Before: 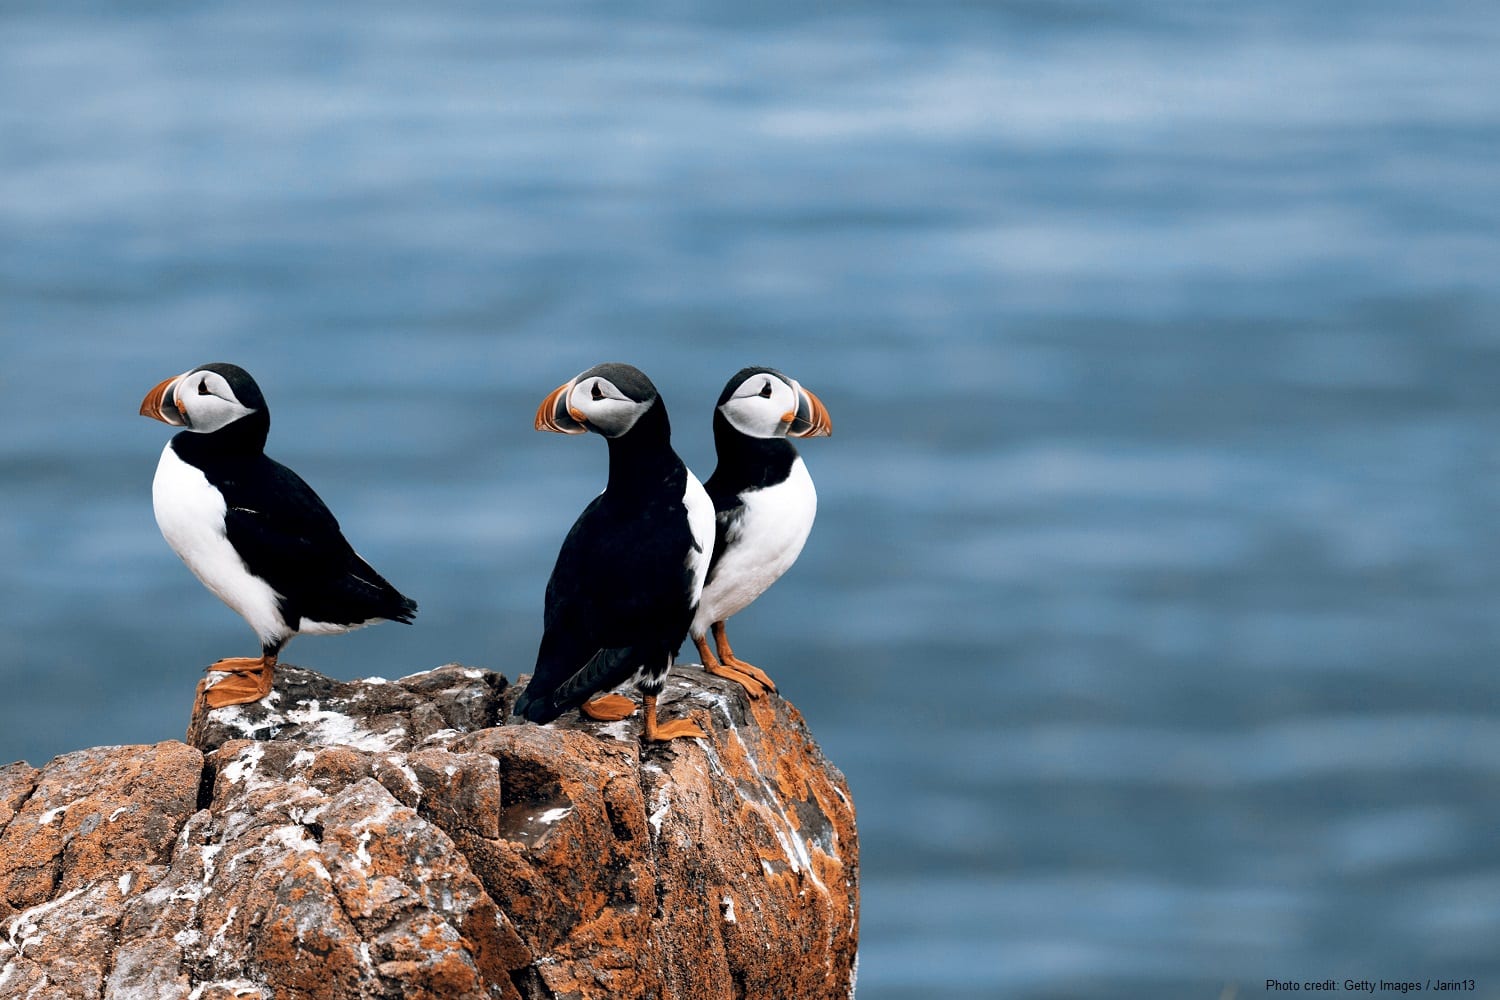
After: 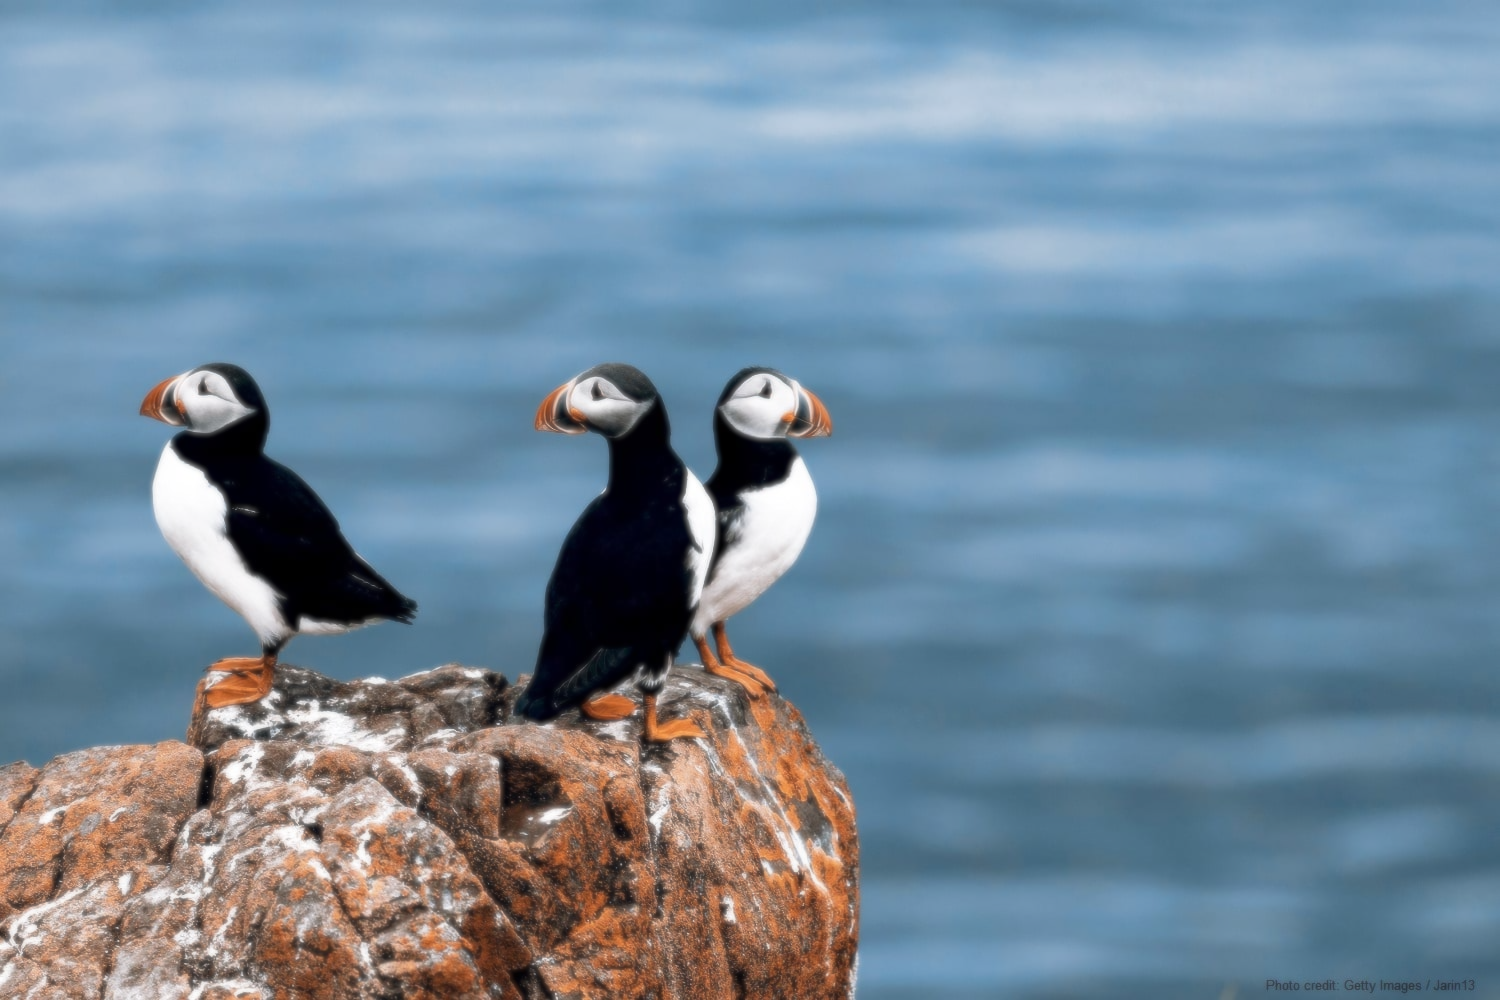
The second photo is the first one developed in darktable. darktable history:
soften: size 8.67%, mix 49%
